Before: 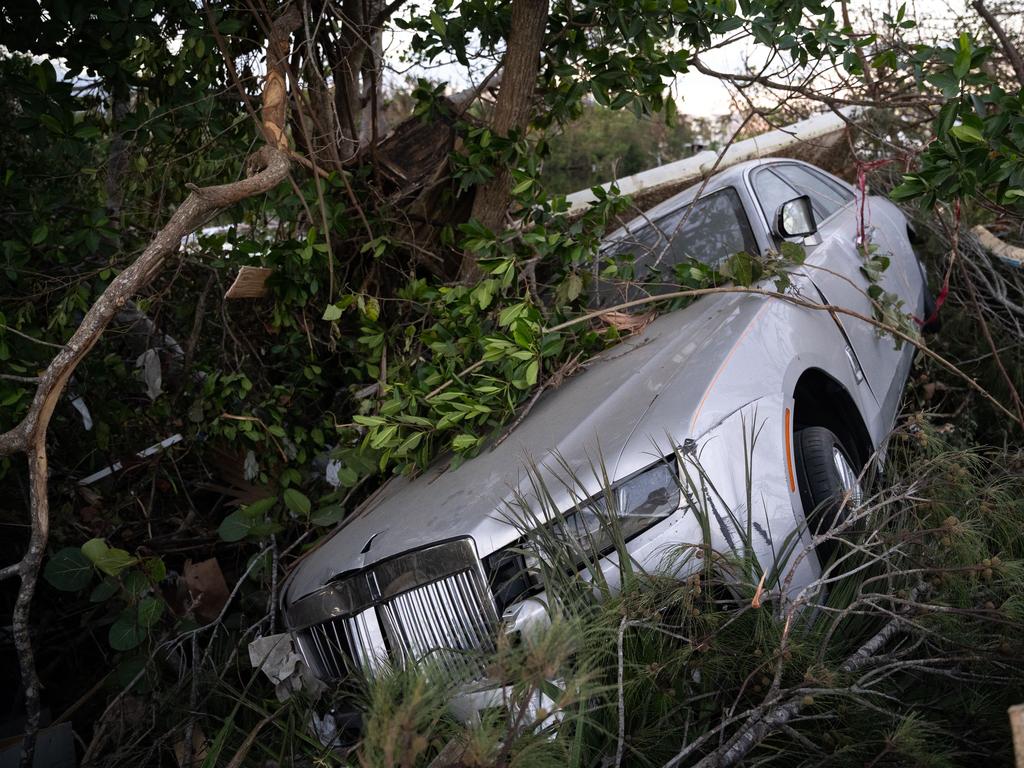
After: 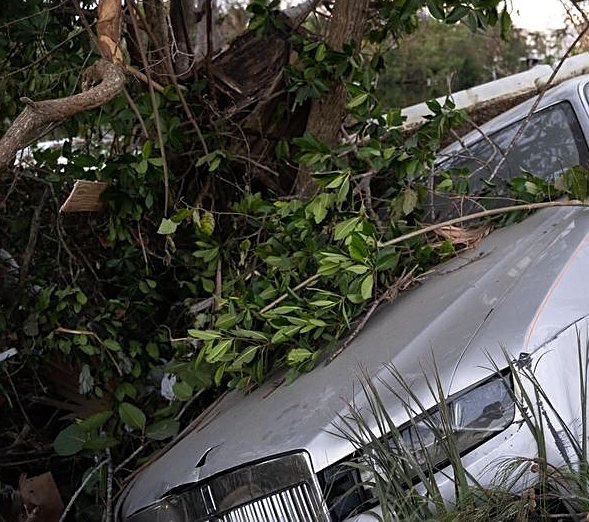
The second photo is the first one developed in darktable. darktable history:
crop: left 16.21%, top 11.255%, right 26.213%, bottom 20.766%
sharpen: on, module defaults
